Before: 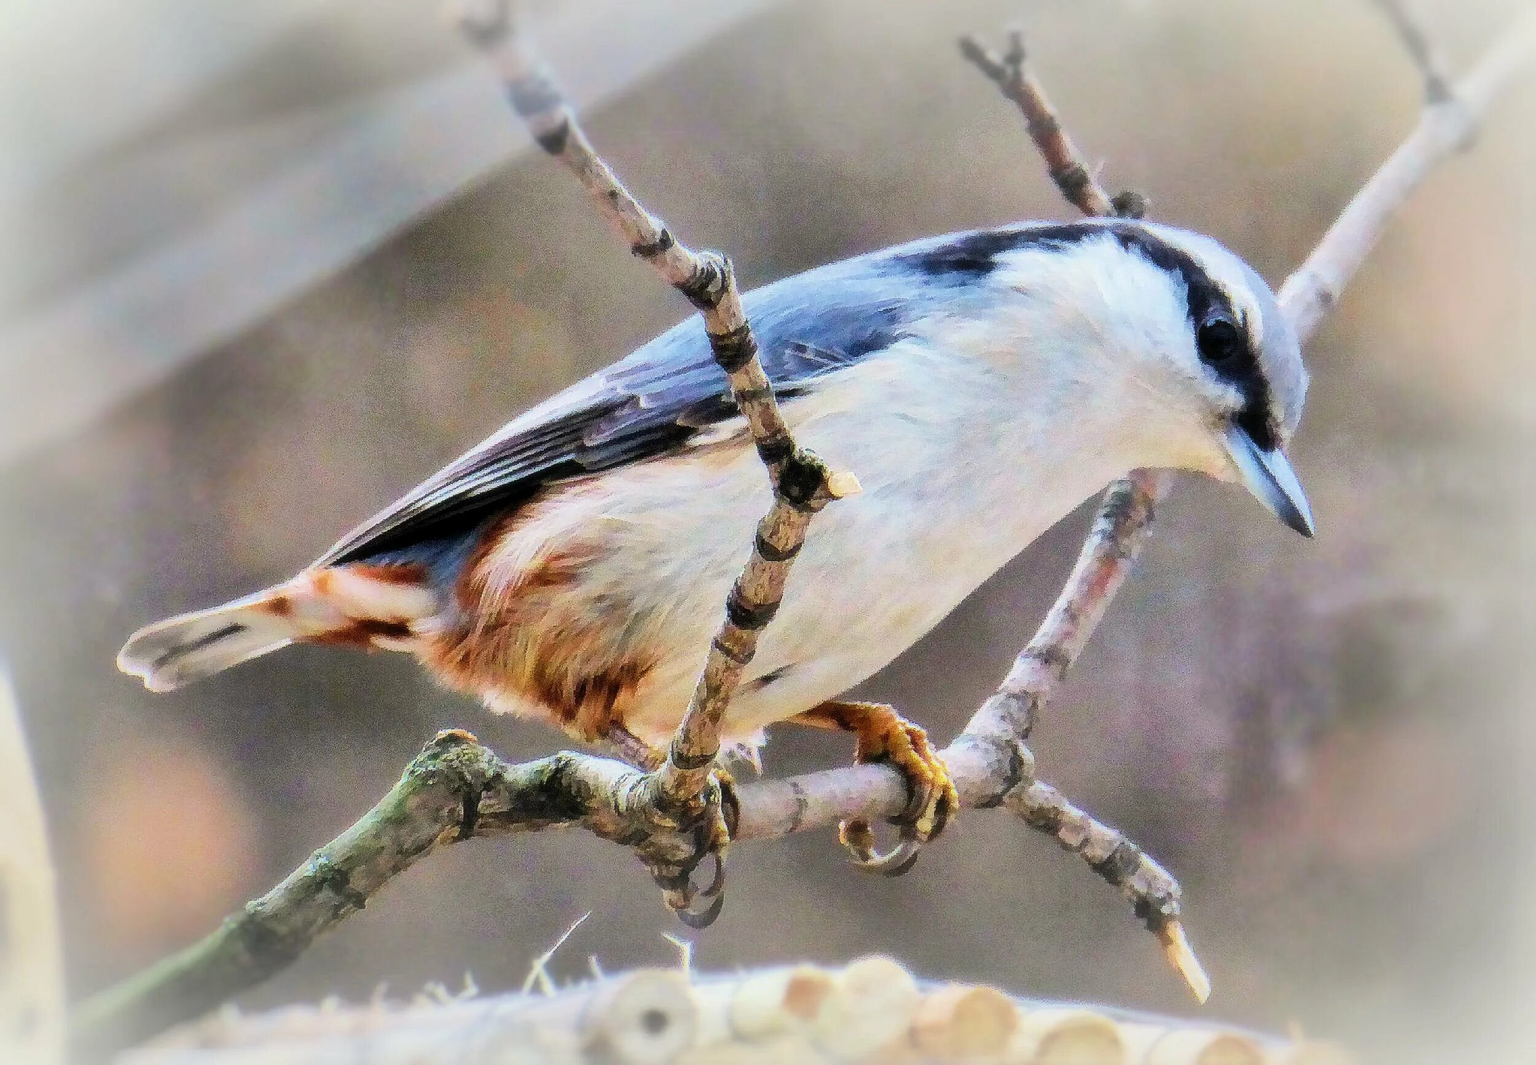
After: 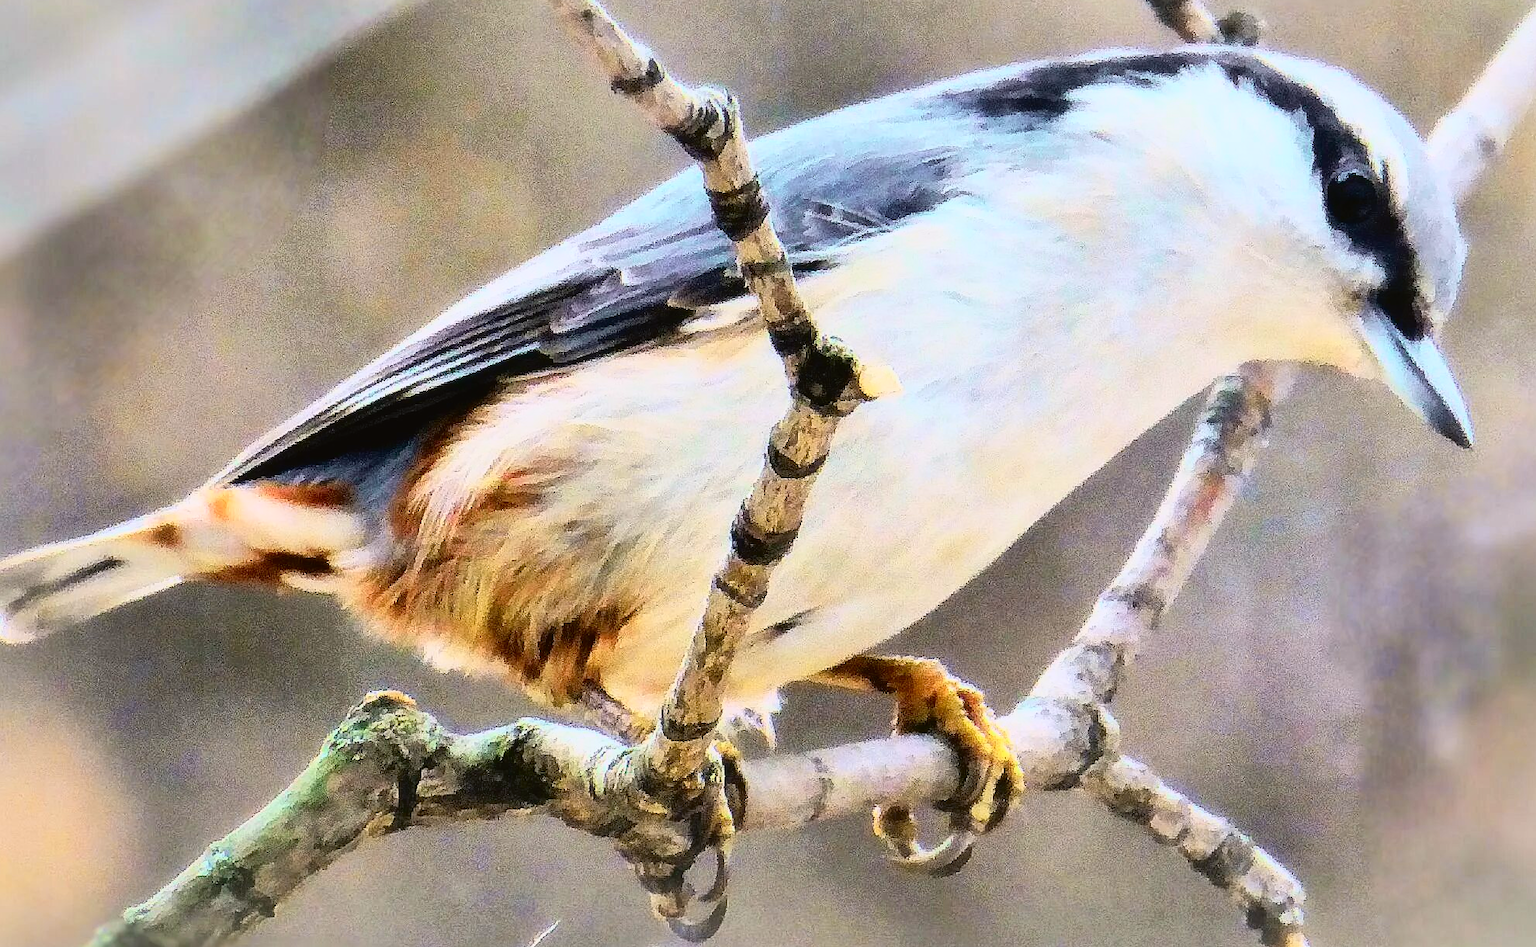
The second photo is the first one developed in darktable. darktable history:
crop: left 9.675%, top 17.139%, right 11.129%, bottom 12.37%
tone curve: curves: ch0 [(0, 0.023) (0.113, 0.084) (0.285, 0.301) (0.673, 0.796) (0.845, 0.932) (0.994, 0.971)]; ch1 [(0, 0) (0.456, 0.437) (0.498, 0.5) (0.57, 0.559) (0.631, 0.639) (1, 1)]; ch2 [(0, 0) (0.417, 0.44) (0.46, 0.453) (0.502, 0.507) (0.55, 0.57) (0.67, 0.712) (1, 1)], color space Lab, independent channels, preserve colors none
